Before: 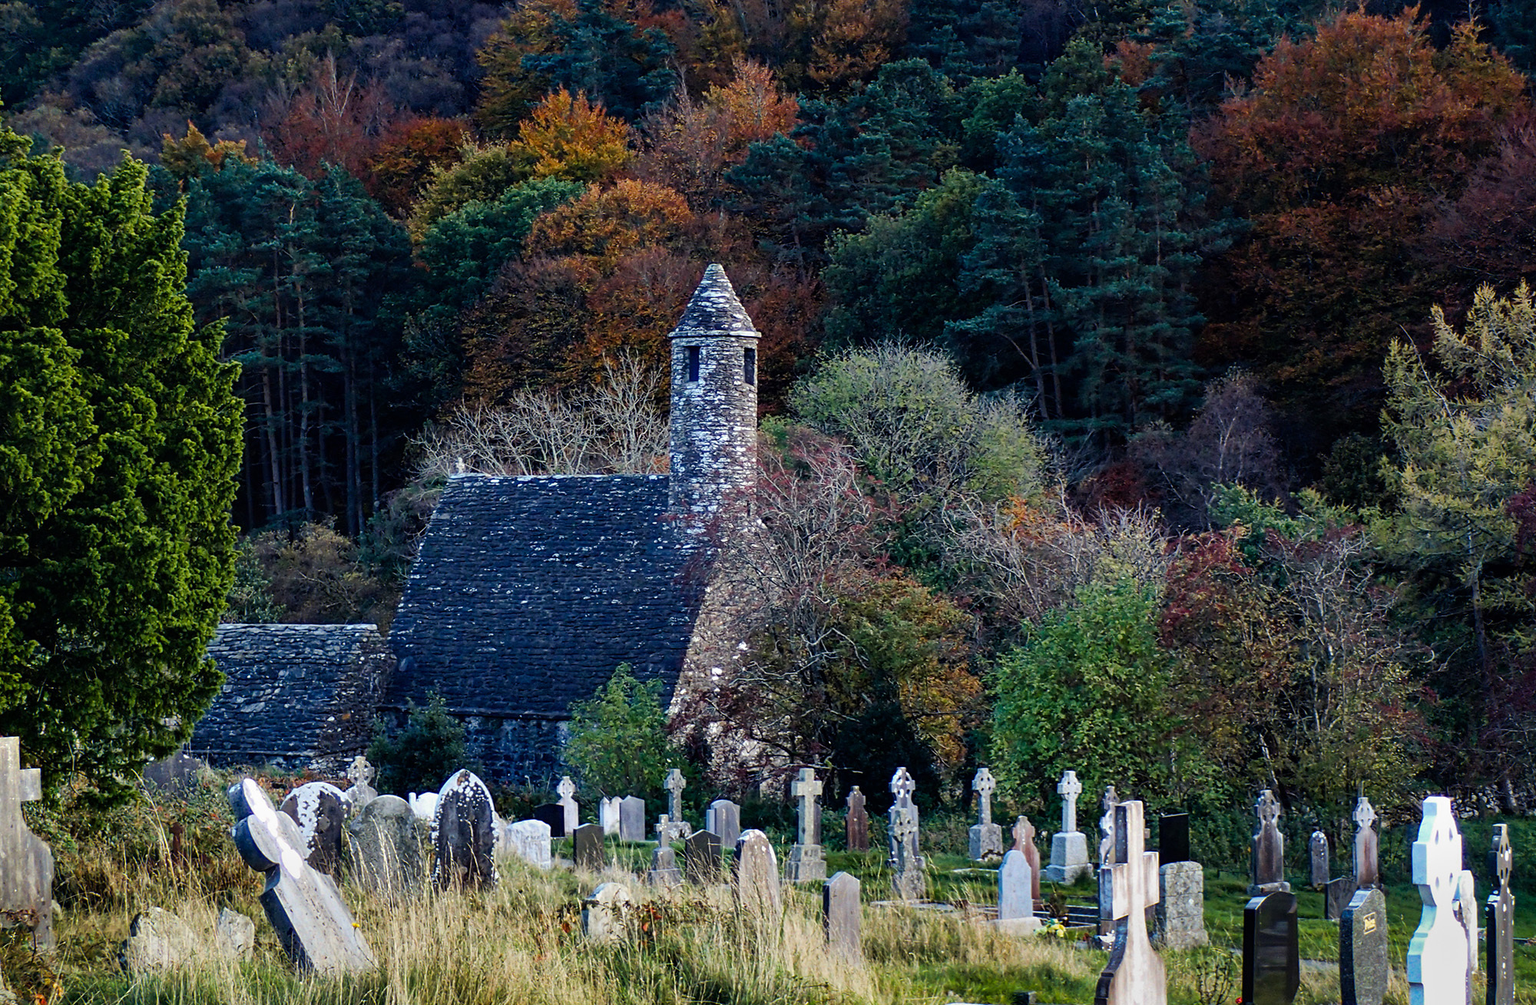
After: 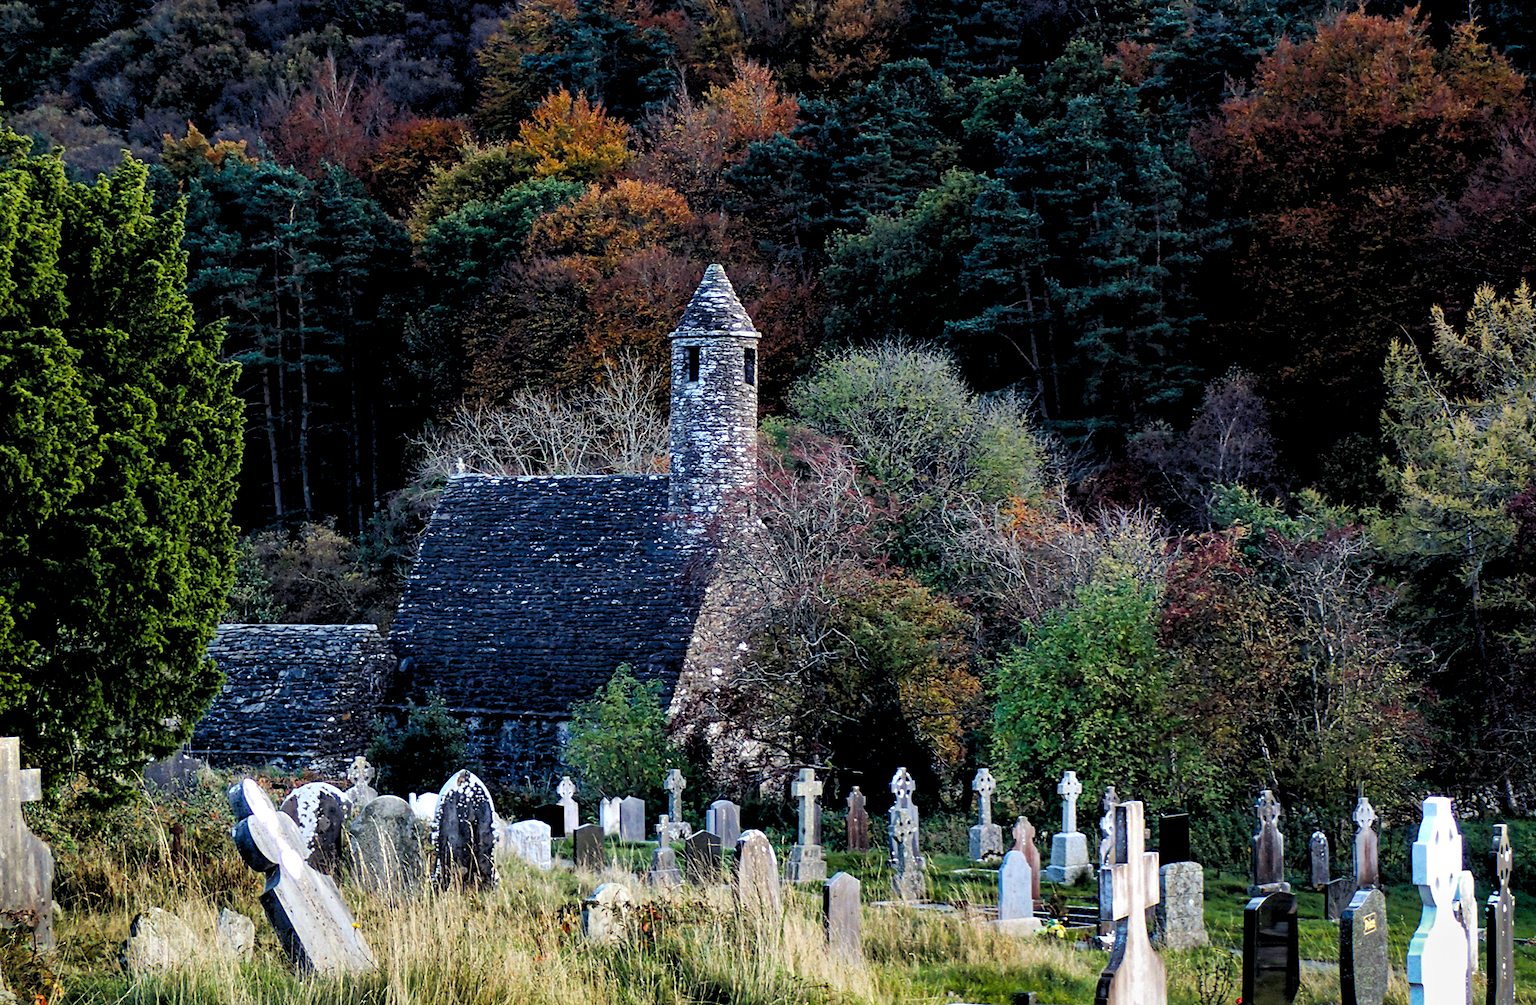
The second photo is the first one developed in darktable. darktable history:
rgb levels: levels [[0.01, 0.419, 0.839], [0, 0.5, 1], [0, 0.5, 1]]
levels: levels [0, 0.498, 0.996]
